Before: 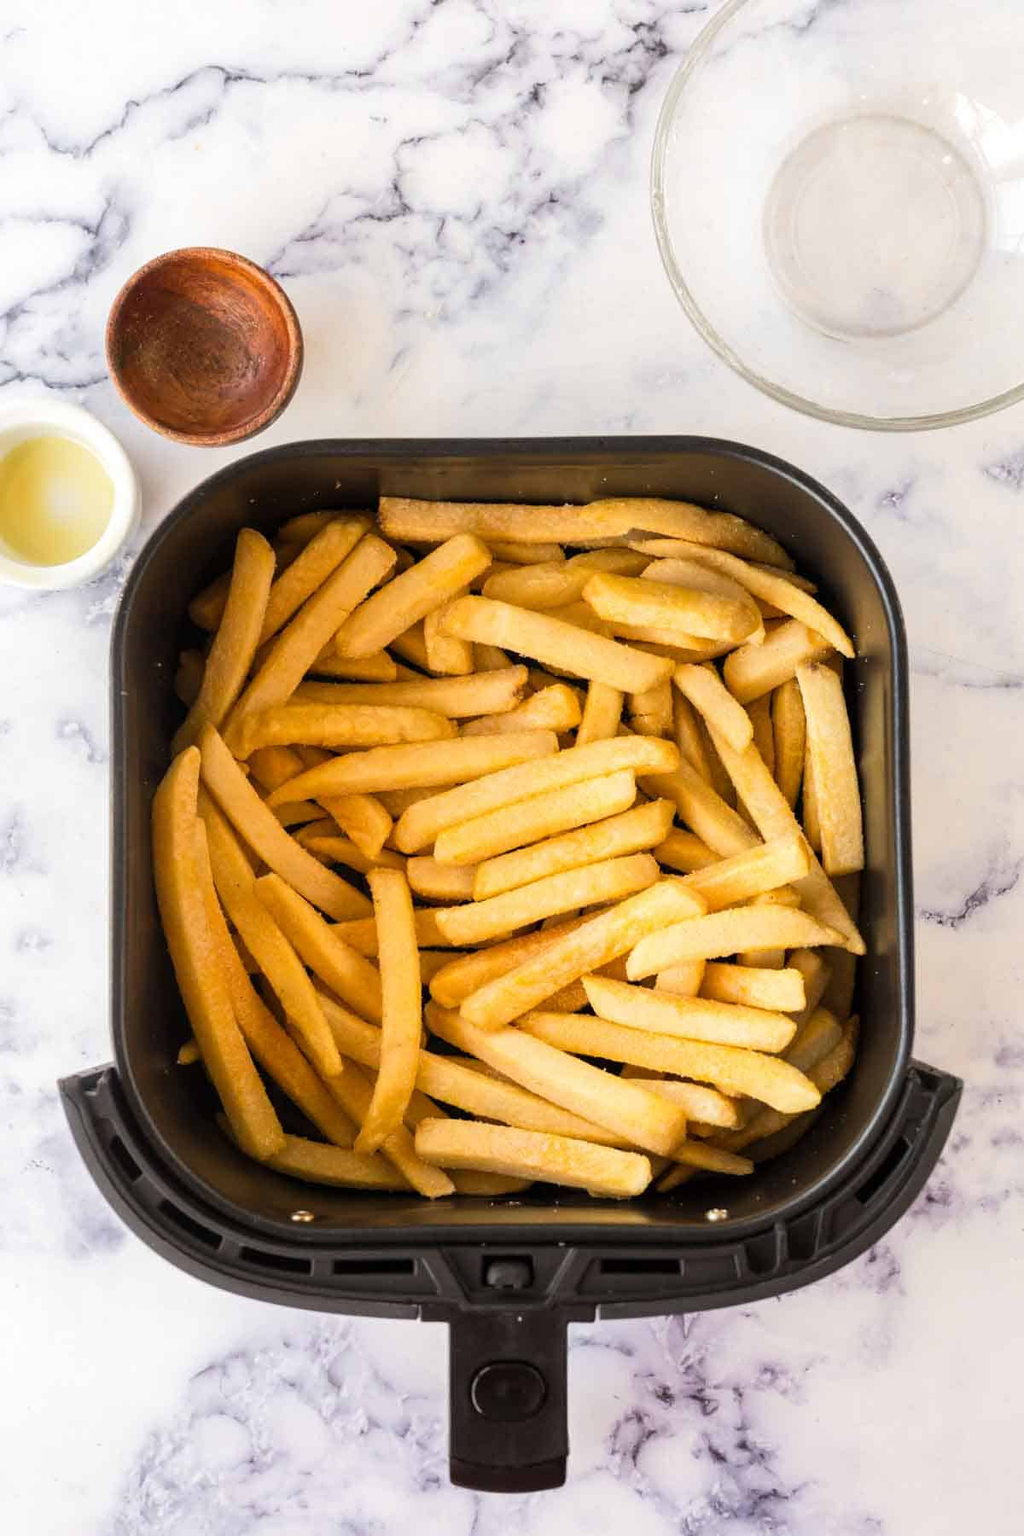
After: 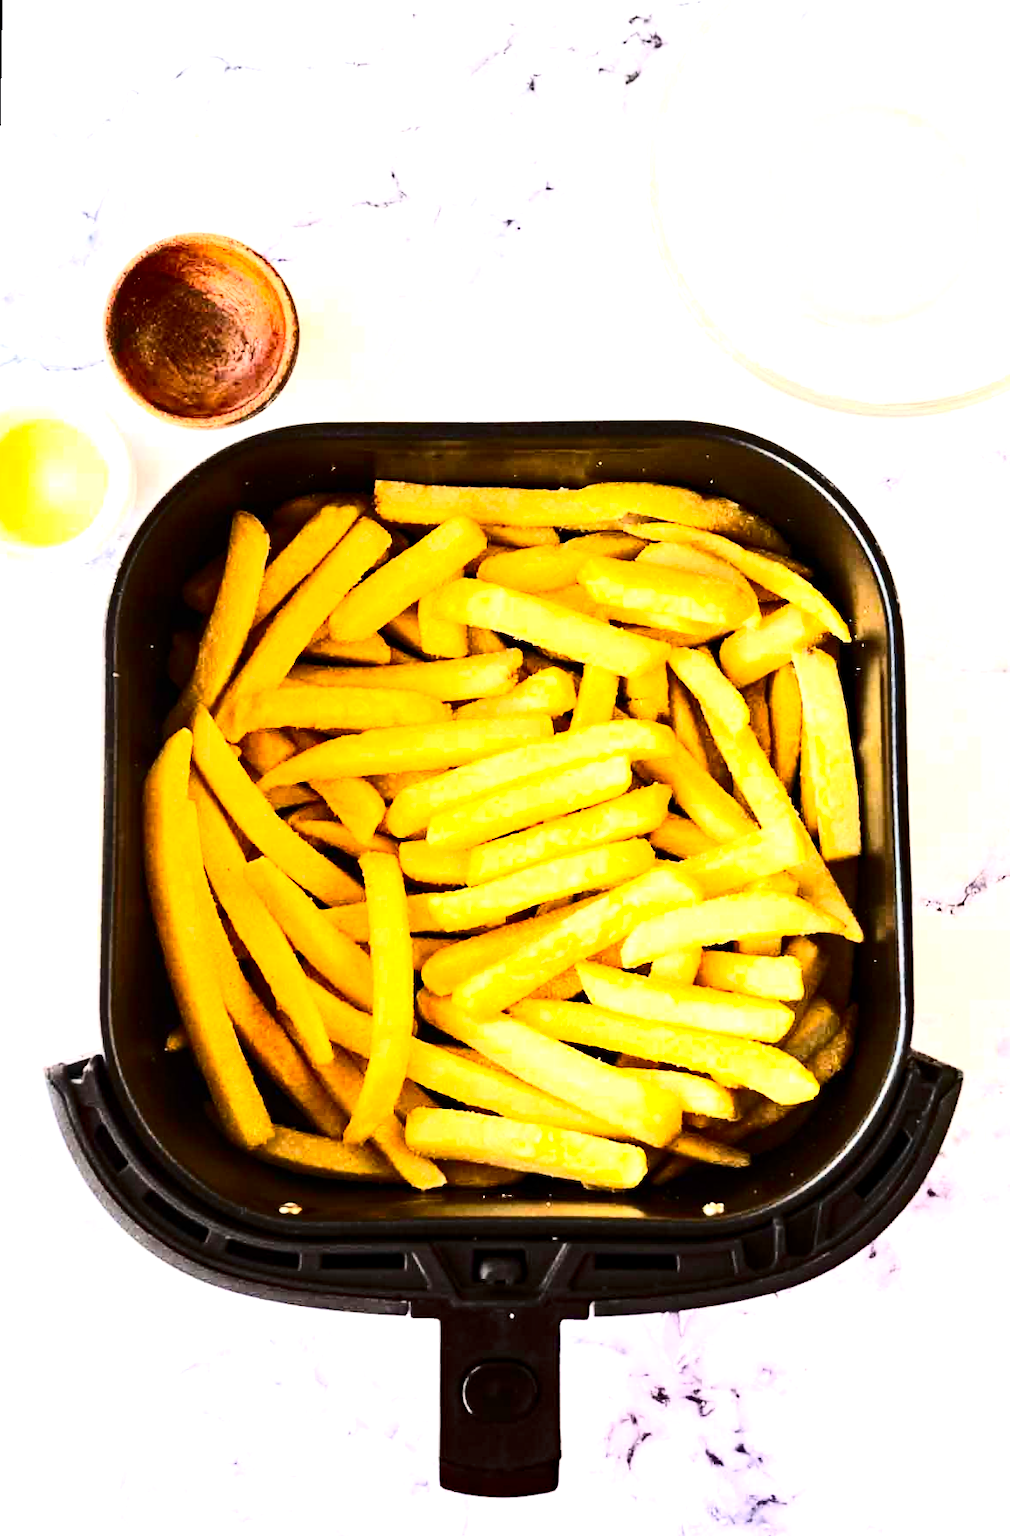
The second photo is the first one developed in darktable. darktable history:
rotate and perspective: rotation 0.226°, lens shift (vertical) -0.042, crop left 0.023, crop right 0.982, crop top 0.006, crop bottom 0.994
exposure: black level correction 0, exposure 0.5 EV, compensate highlight preservation false
haze removal: strength 0.42, compatibility mode true, adaptive false
tone equalizer: -8 EV -0.75 EV, -7 EV -0.7 EV, -6 EV -0.6 EV, -5 EV -0.4 EV, -3 EV 0.4 EV, -2 EV 0.6 EV, -1 EV 0.7 EV, +0 EV 0.75 EV, edges refinement/feathering 500, mask exposure compensation -1.57 EV, preserve details no
contrast brightness saturation: contrast 0.4, brightness 0.05, saturation 0.25
